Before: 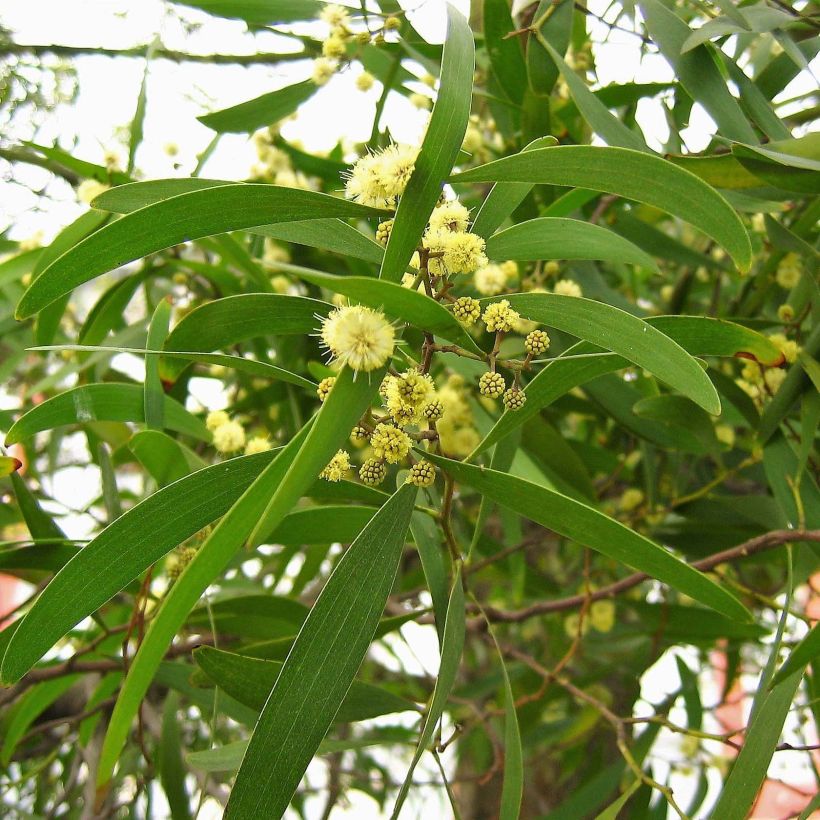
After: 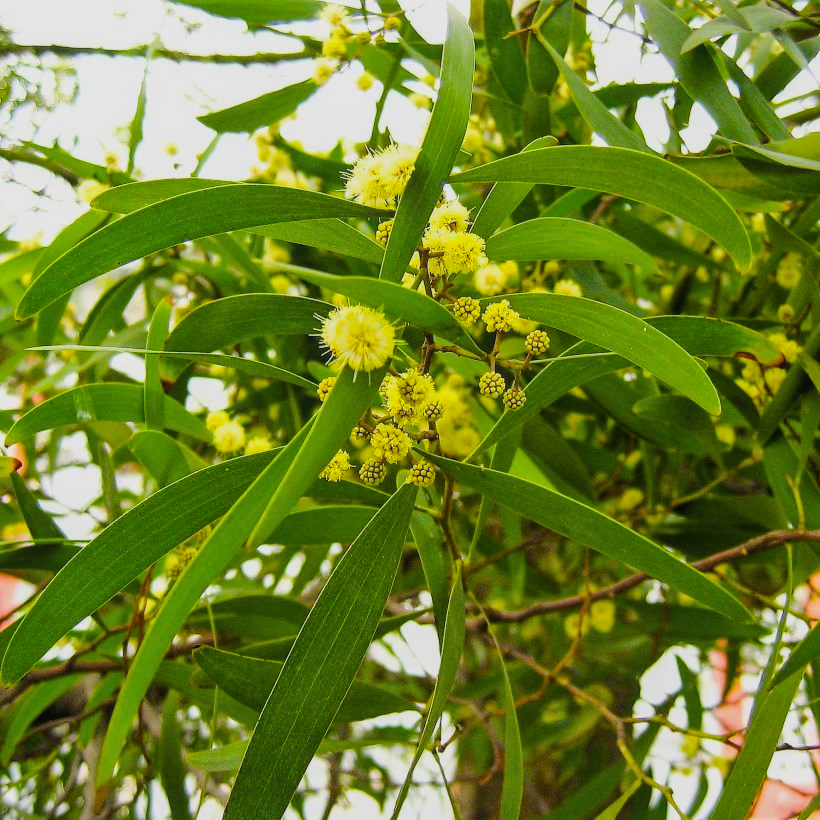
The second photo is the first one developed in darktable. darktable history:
color balance rgb: perceptual saturation grading › global saturation 30.34%, perceptual brilliance grading › highlights 15.8%, perceptual brilliance grading › mid-tones 6.535%, perceptual brilliance grading › shadows -14.638%, global vibrance 20%
local contrast: detail 109%
color correction: highlights a* -0.156, highlights b* 0.086
filmic rgb: black relative exposure -7.65 EV, white relative exposure 4.56 EV, hardness 3.61
